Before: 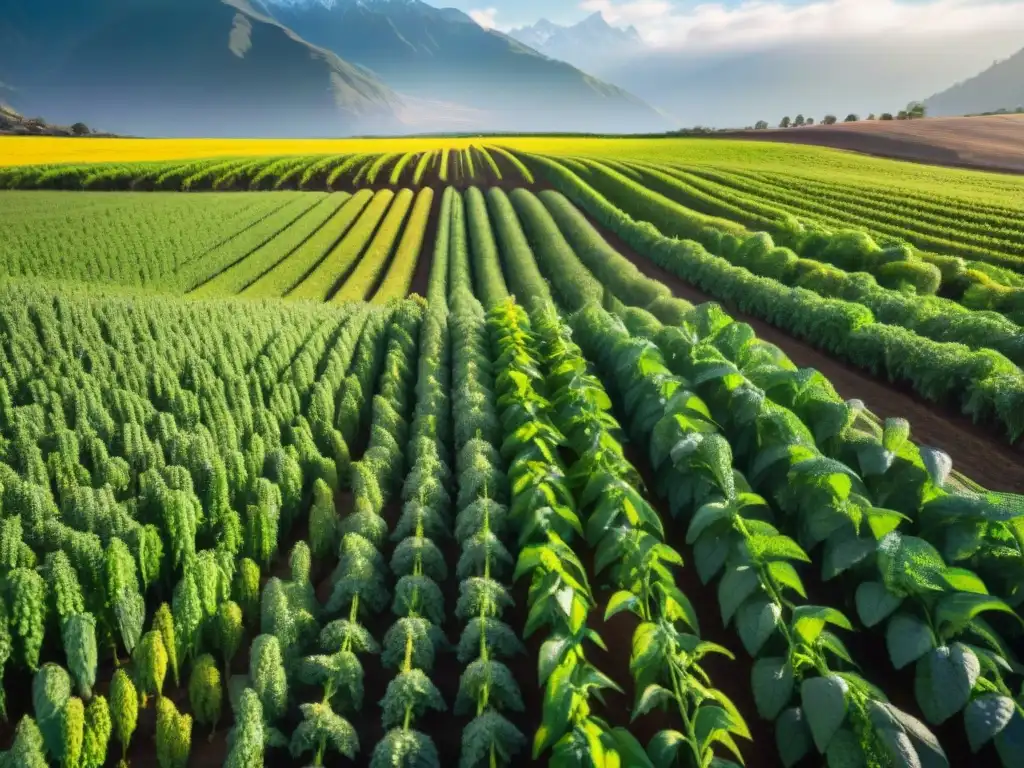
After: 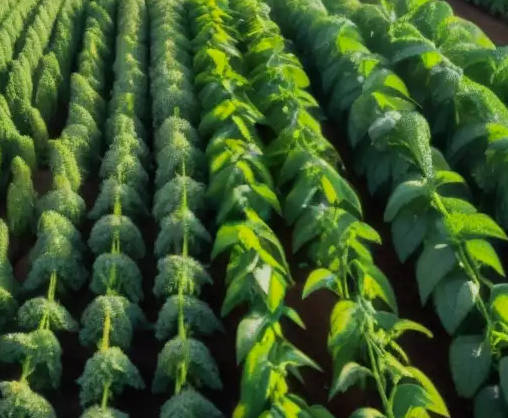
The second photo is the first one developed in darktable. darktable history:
crop: left 29.576%, top 41.943%, right 20.794%, bottom 3.515%
filmic rgb: black relative exposure -16 EV, white relative exposure 4.02 EV, target black luminance 0%, hardness 7.54, latitude 72.76%, contrast 0.904, highlights saturation mix 10.84%, shadows ↔ highlights balance -0.375%, color science v6 (2022)
